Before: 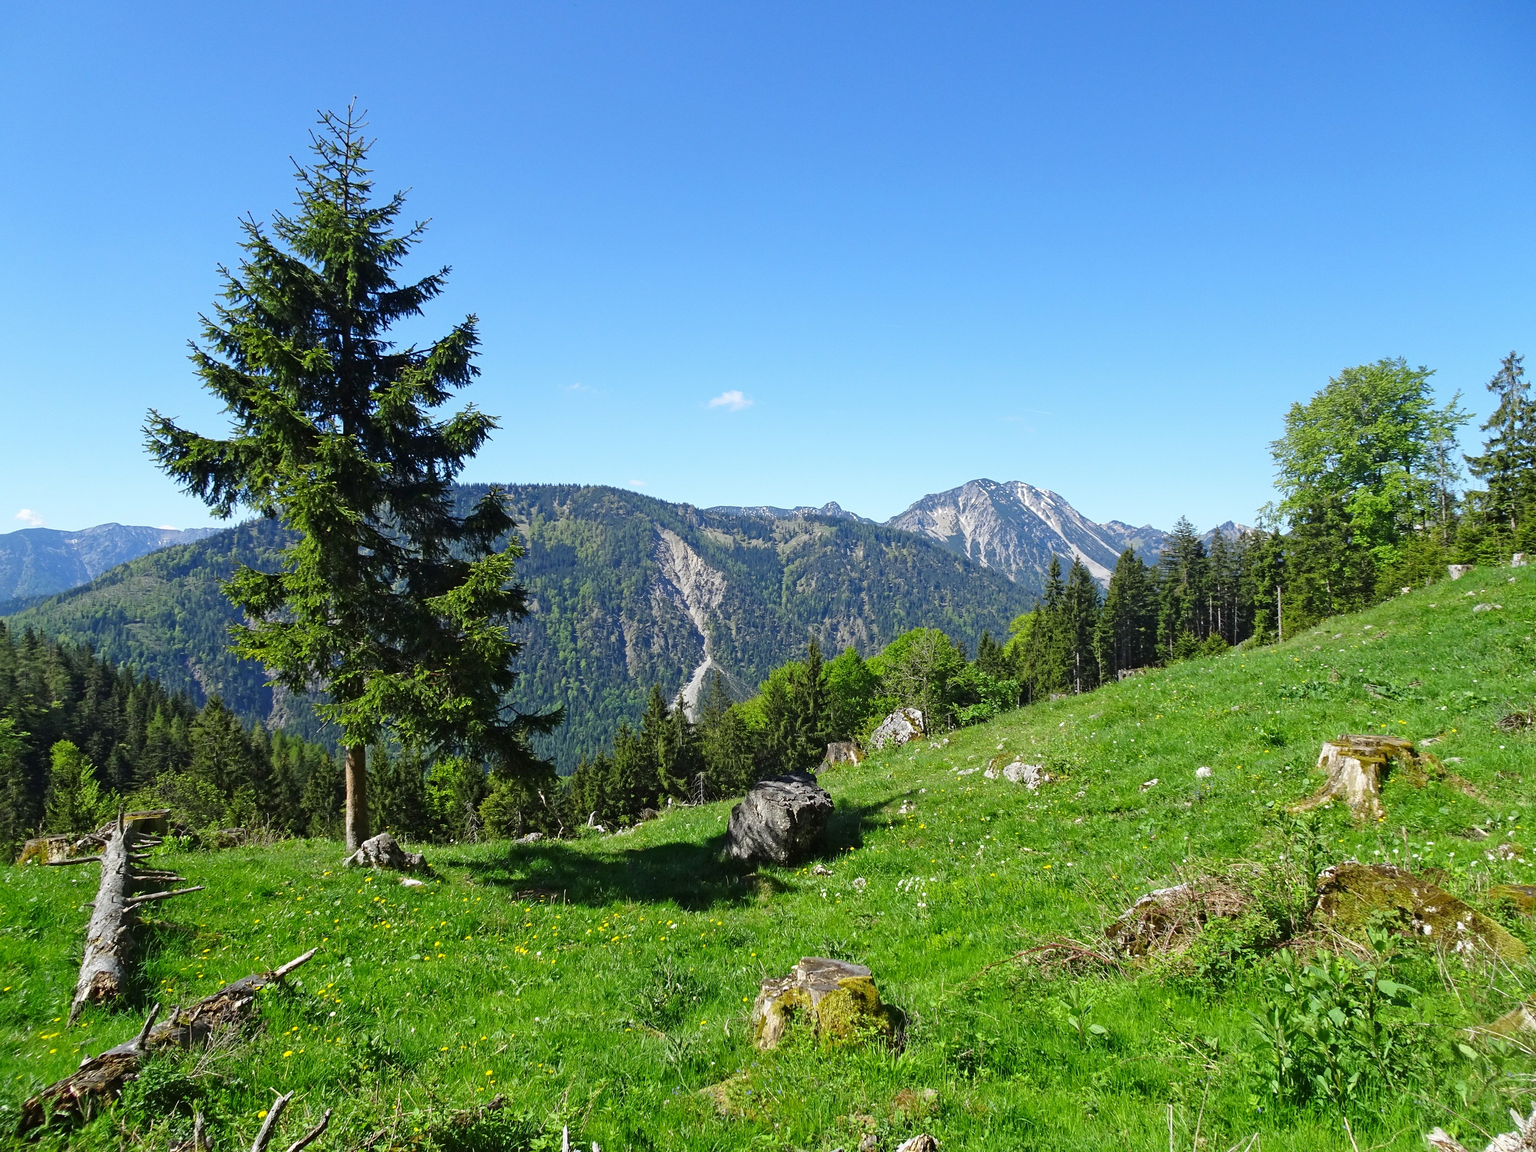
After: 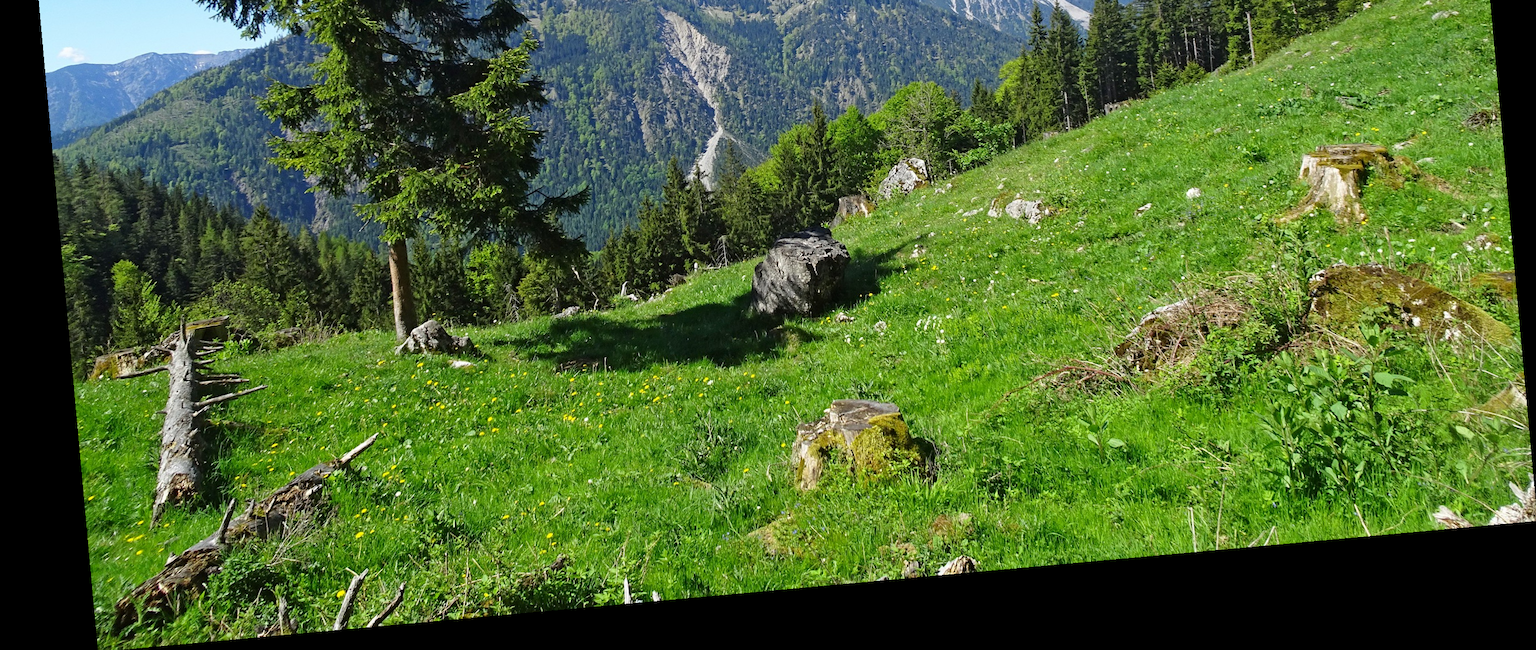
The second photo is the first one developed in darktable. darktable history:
crop and rotate: top 46.237%
rotate and perspective: rotation -5.2°, automatic cropping off
